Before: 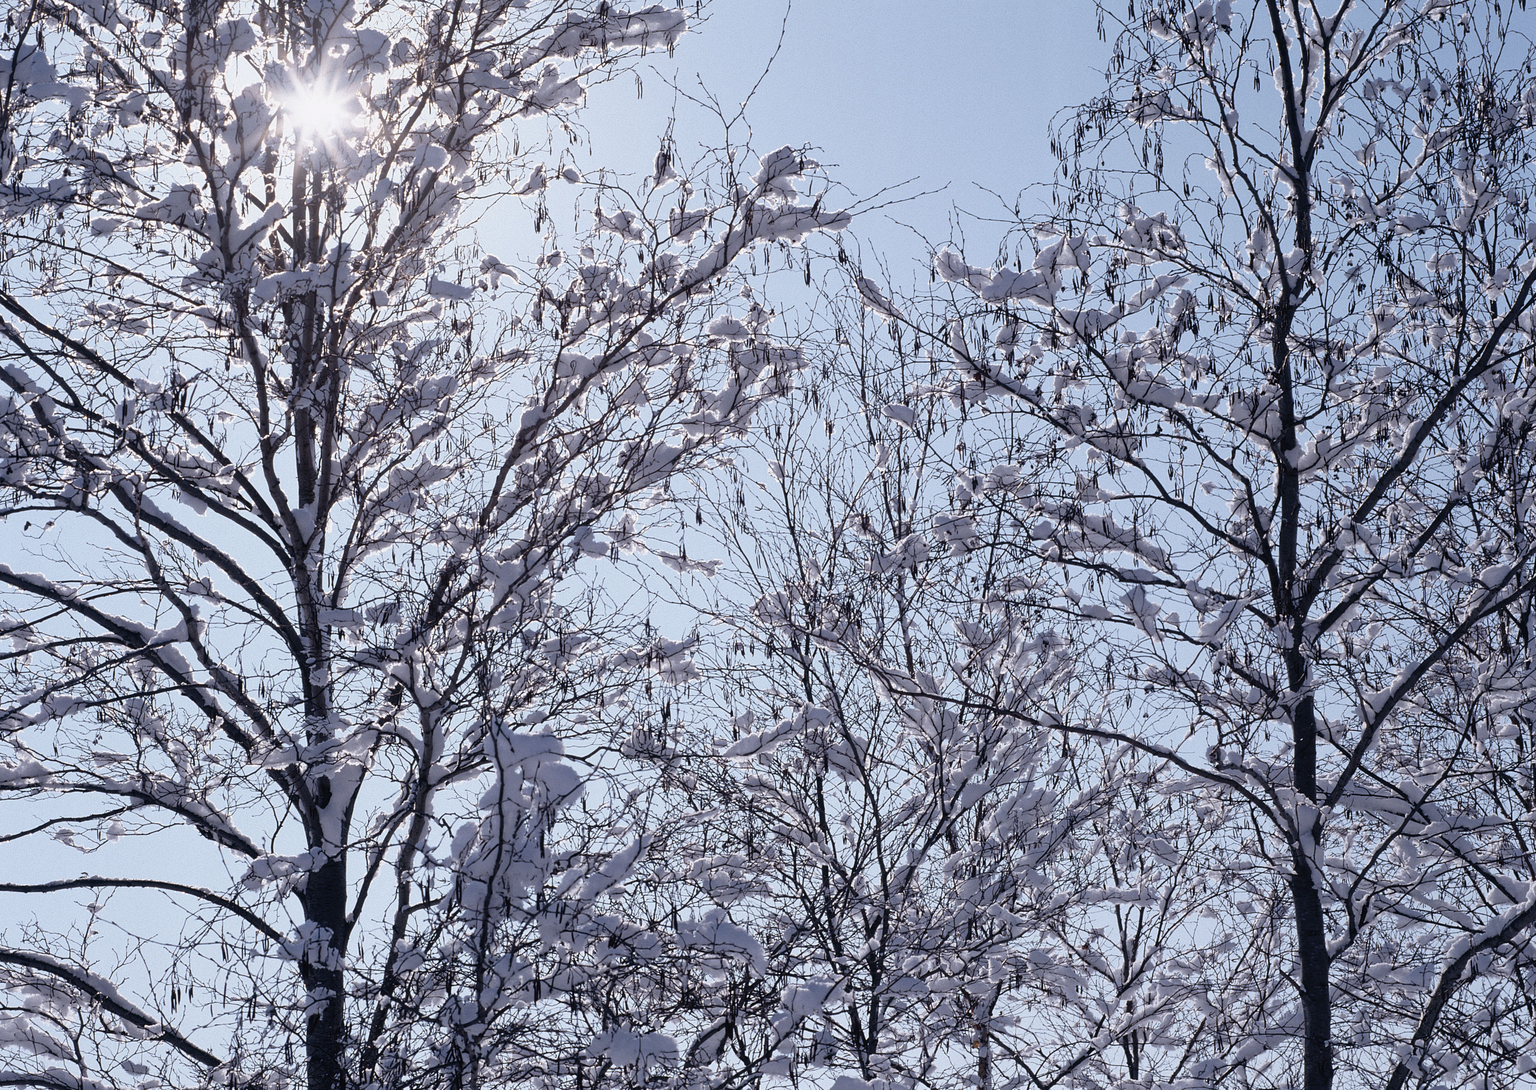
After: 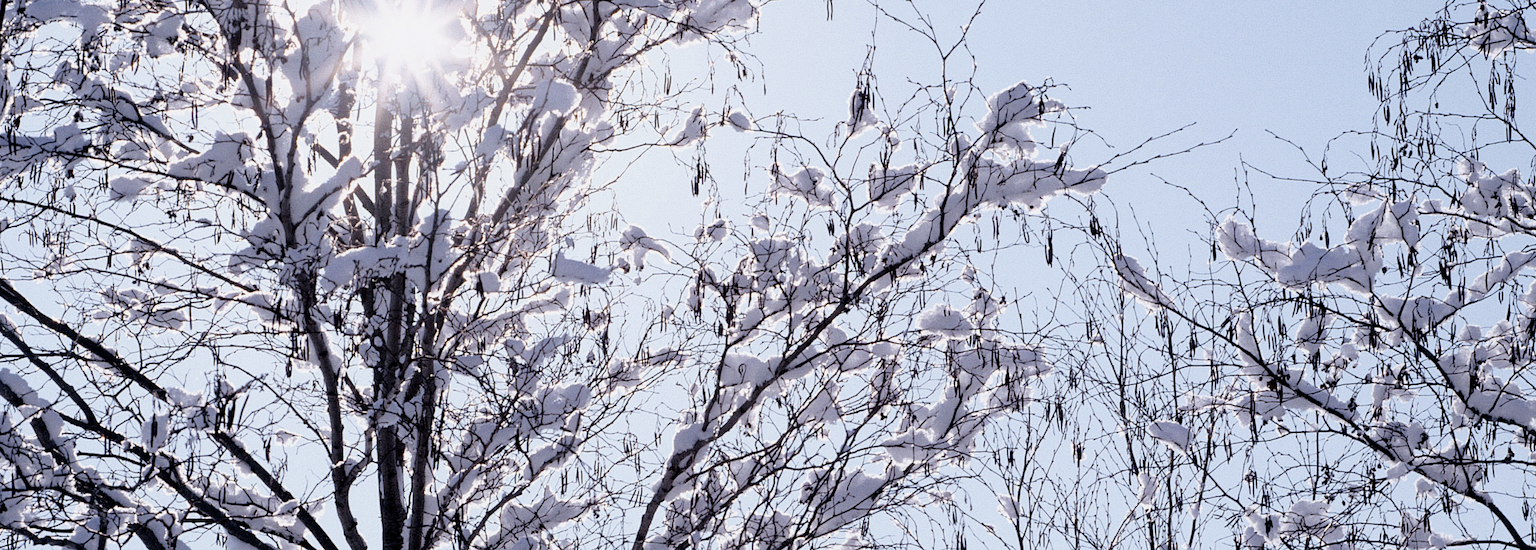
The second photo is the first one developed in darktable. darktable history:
tone equalizer: -8 EV -0.733 EV, -7 EV -0.716 EV, -6 EV -0.572 EV, -5 EV -0.368 EV, -3 EV 0.399 EV, -2 EV 0.6 EV, -1 EV 0.7 EV, +0 EV 0.753 EV, mask exposure compensation -0.504 EV
filmic rgb: black relative exposure -8.03 EV, white relative exposure 3.81 EV, threshold 2.96 EV, hardness 4.34, enable highlight reconstruction true
crop: left 0.508%, top 7.642%, right 23.217%, bottom 53.858%
exposure: black level correction 0.005, exposure 0.005 EV, compensate highlight preservation false
